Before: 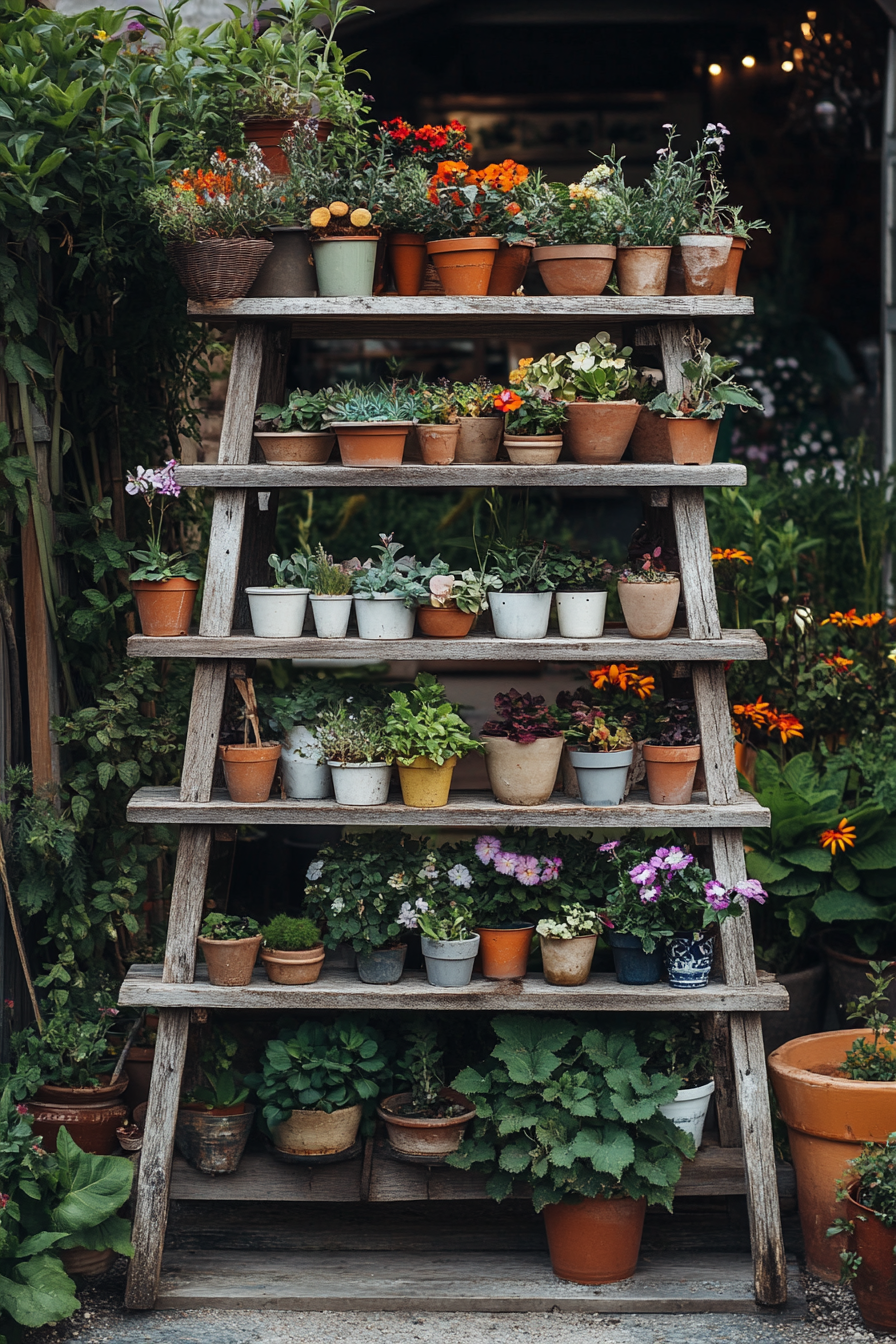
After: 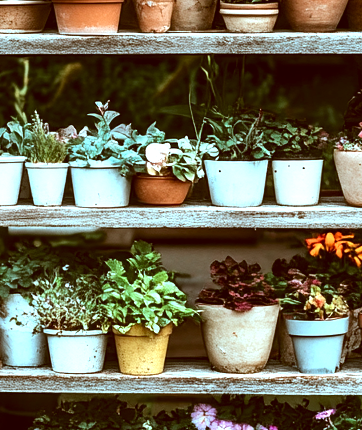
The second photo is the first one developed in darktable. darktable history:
exposure: exposure 0.6 EV, compensate highlight preservation false
local contrast: highlights 83%, shadows 81%
tone equalizer: -8 EV -0.75 EV, -7 EV -0.7 EV, -6 EV -0.6 EV, -5 EV -0.4 EV, -3 EV 0.4 EV, -2 EV 0.6 EV, -1 EV 0.7 EV, +0 EV 0.75 EV, edges refinement/feathering 500, mask exposure compensation -1.57 EV, preserve details no
crop: left 31.751%, top 32.172%, right 27.8%, bottom 35.83%
color correction: highlights a* -14.62, highlights b* -16.22, shadows a* 10.12, shadows b* 29.4
